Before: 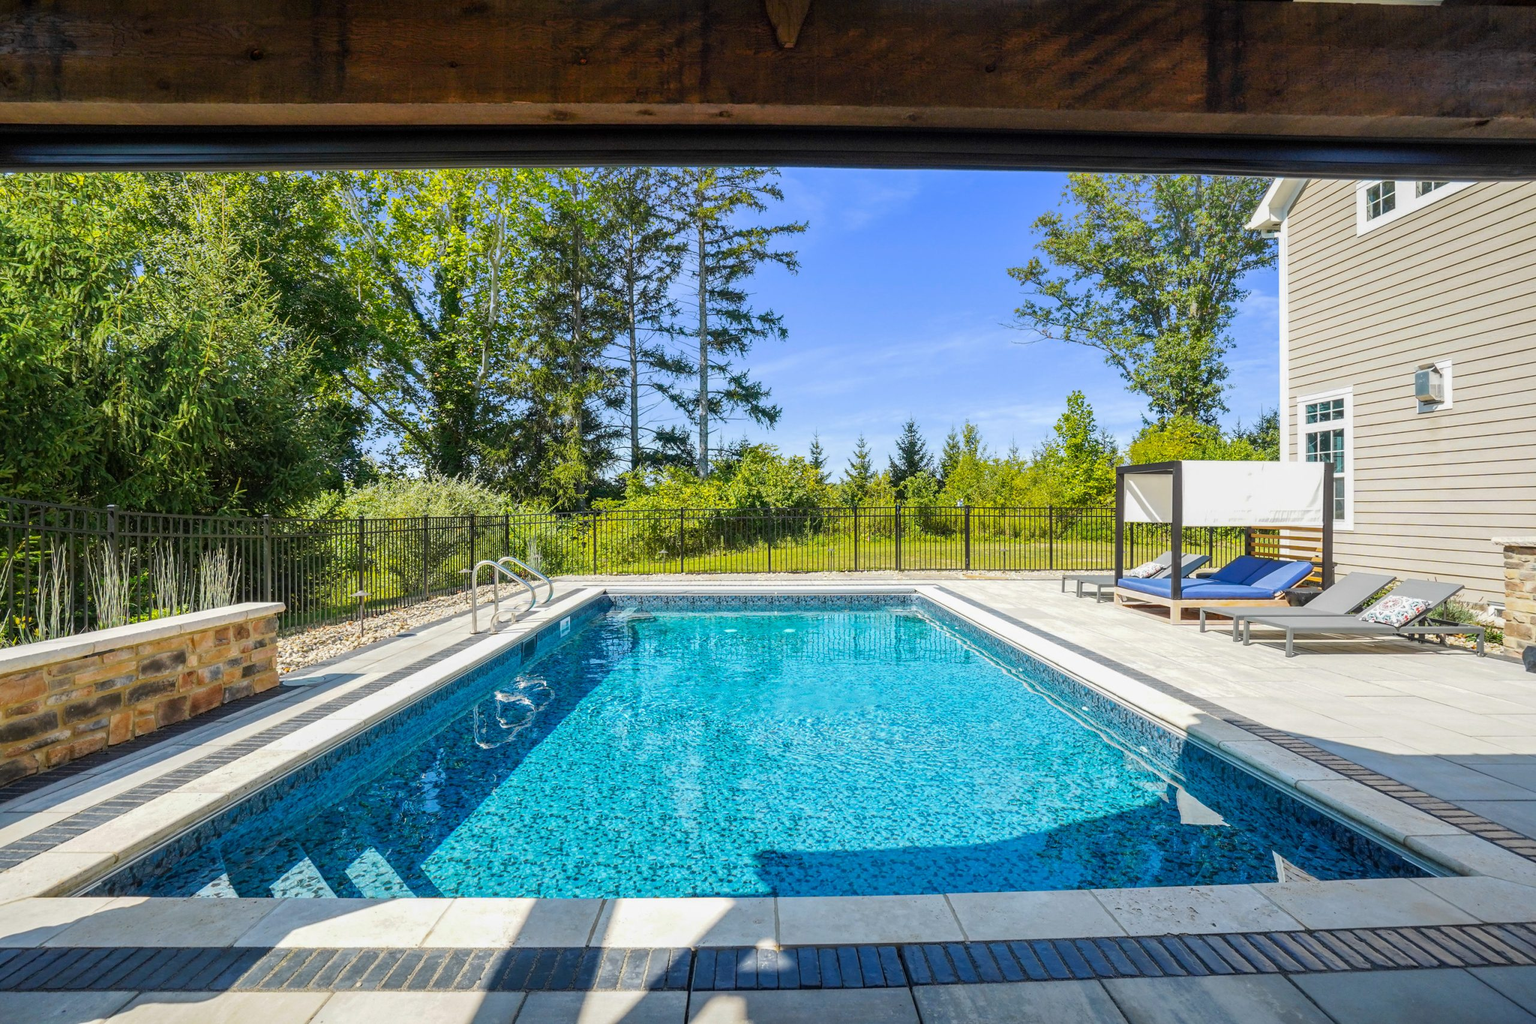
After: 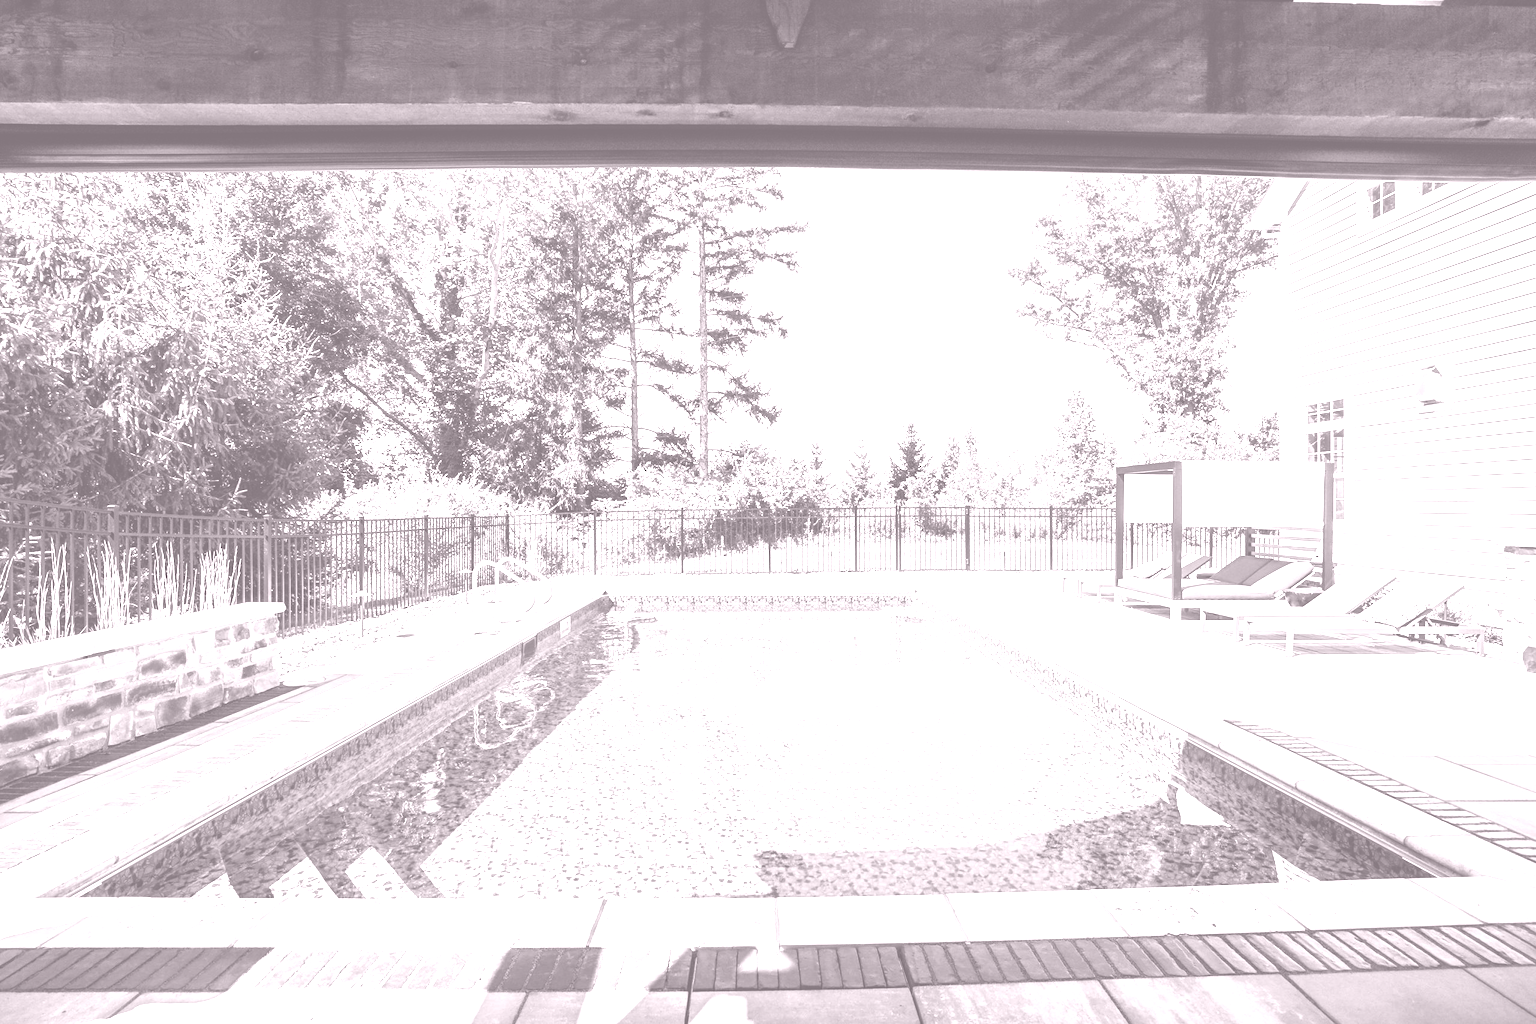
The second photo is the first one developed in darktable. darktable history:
tone equalizer: -8 EV -0.75 EV, -7 EV -0.7 EV, -6 EV -0.6 EV, -5 EV -0.4 EV, -3 EV 0.4 EV, -2 EV 0.6 EV, -1 EV 0.7 EV, +0 EV 0.75 EV, edges refinement/feathering 500, mask exposure compensation -1.57 EV, preserve details no
colorize: hue 25.2°, saturation 83%, source mix 82%, lightness 79%, version 1
